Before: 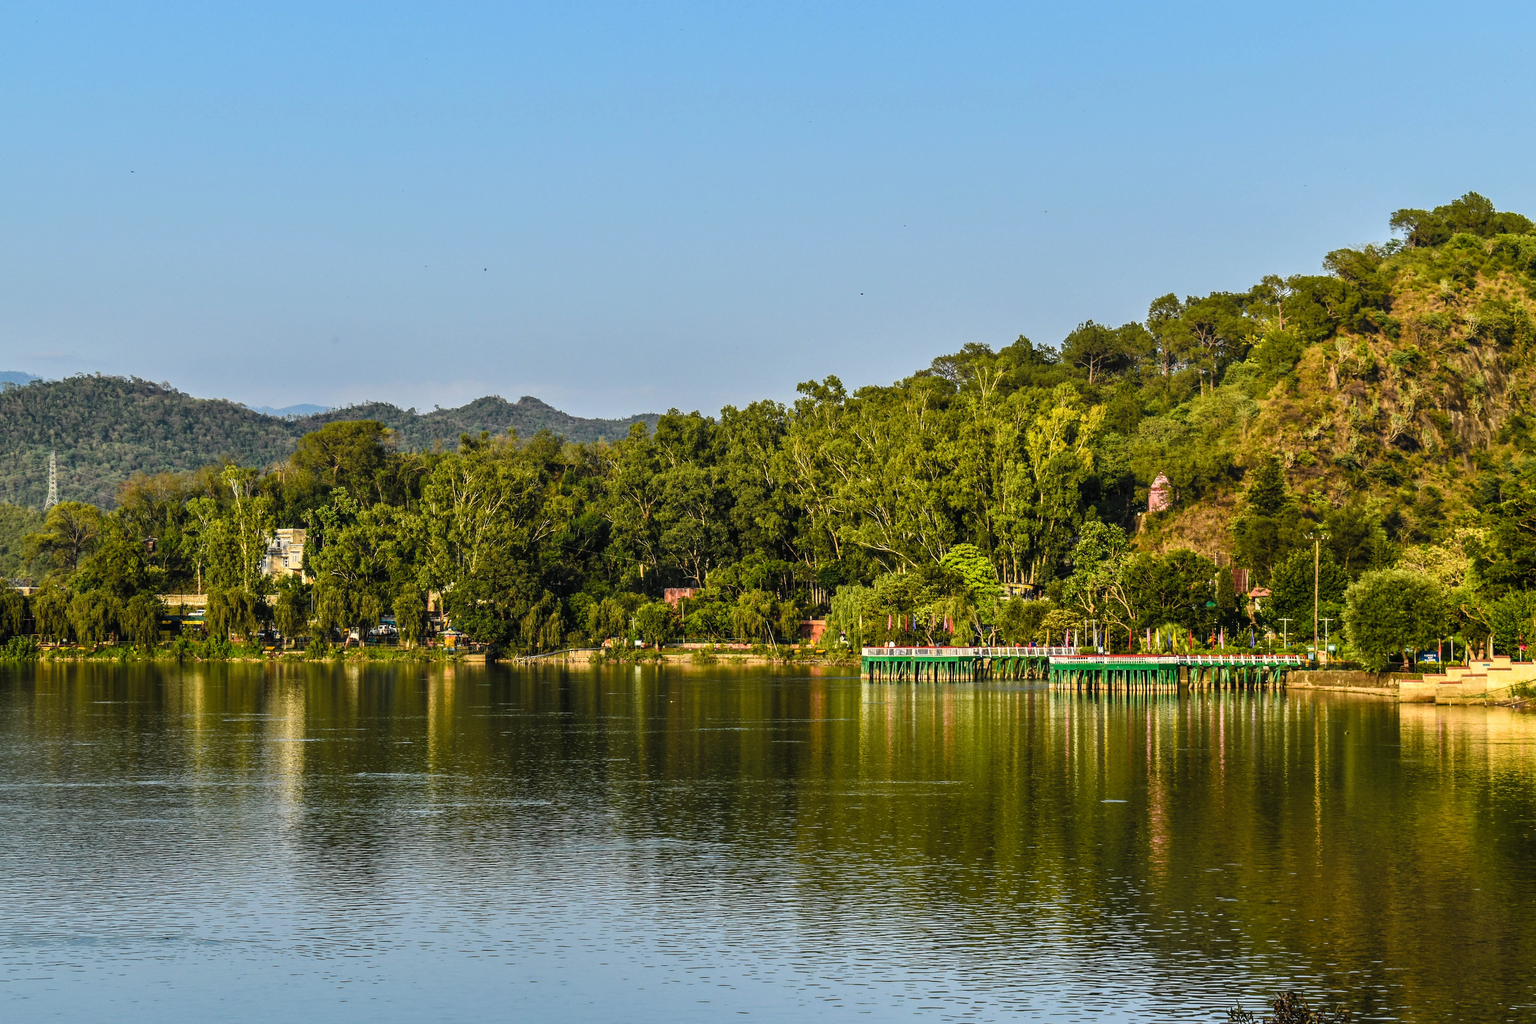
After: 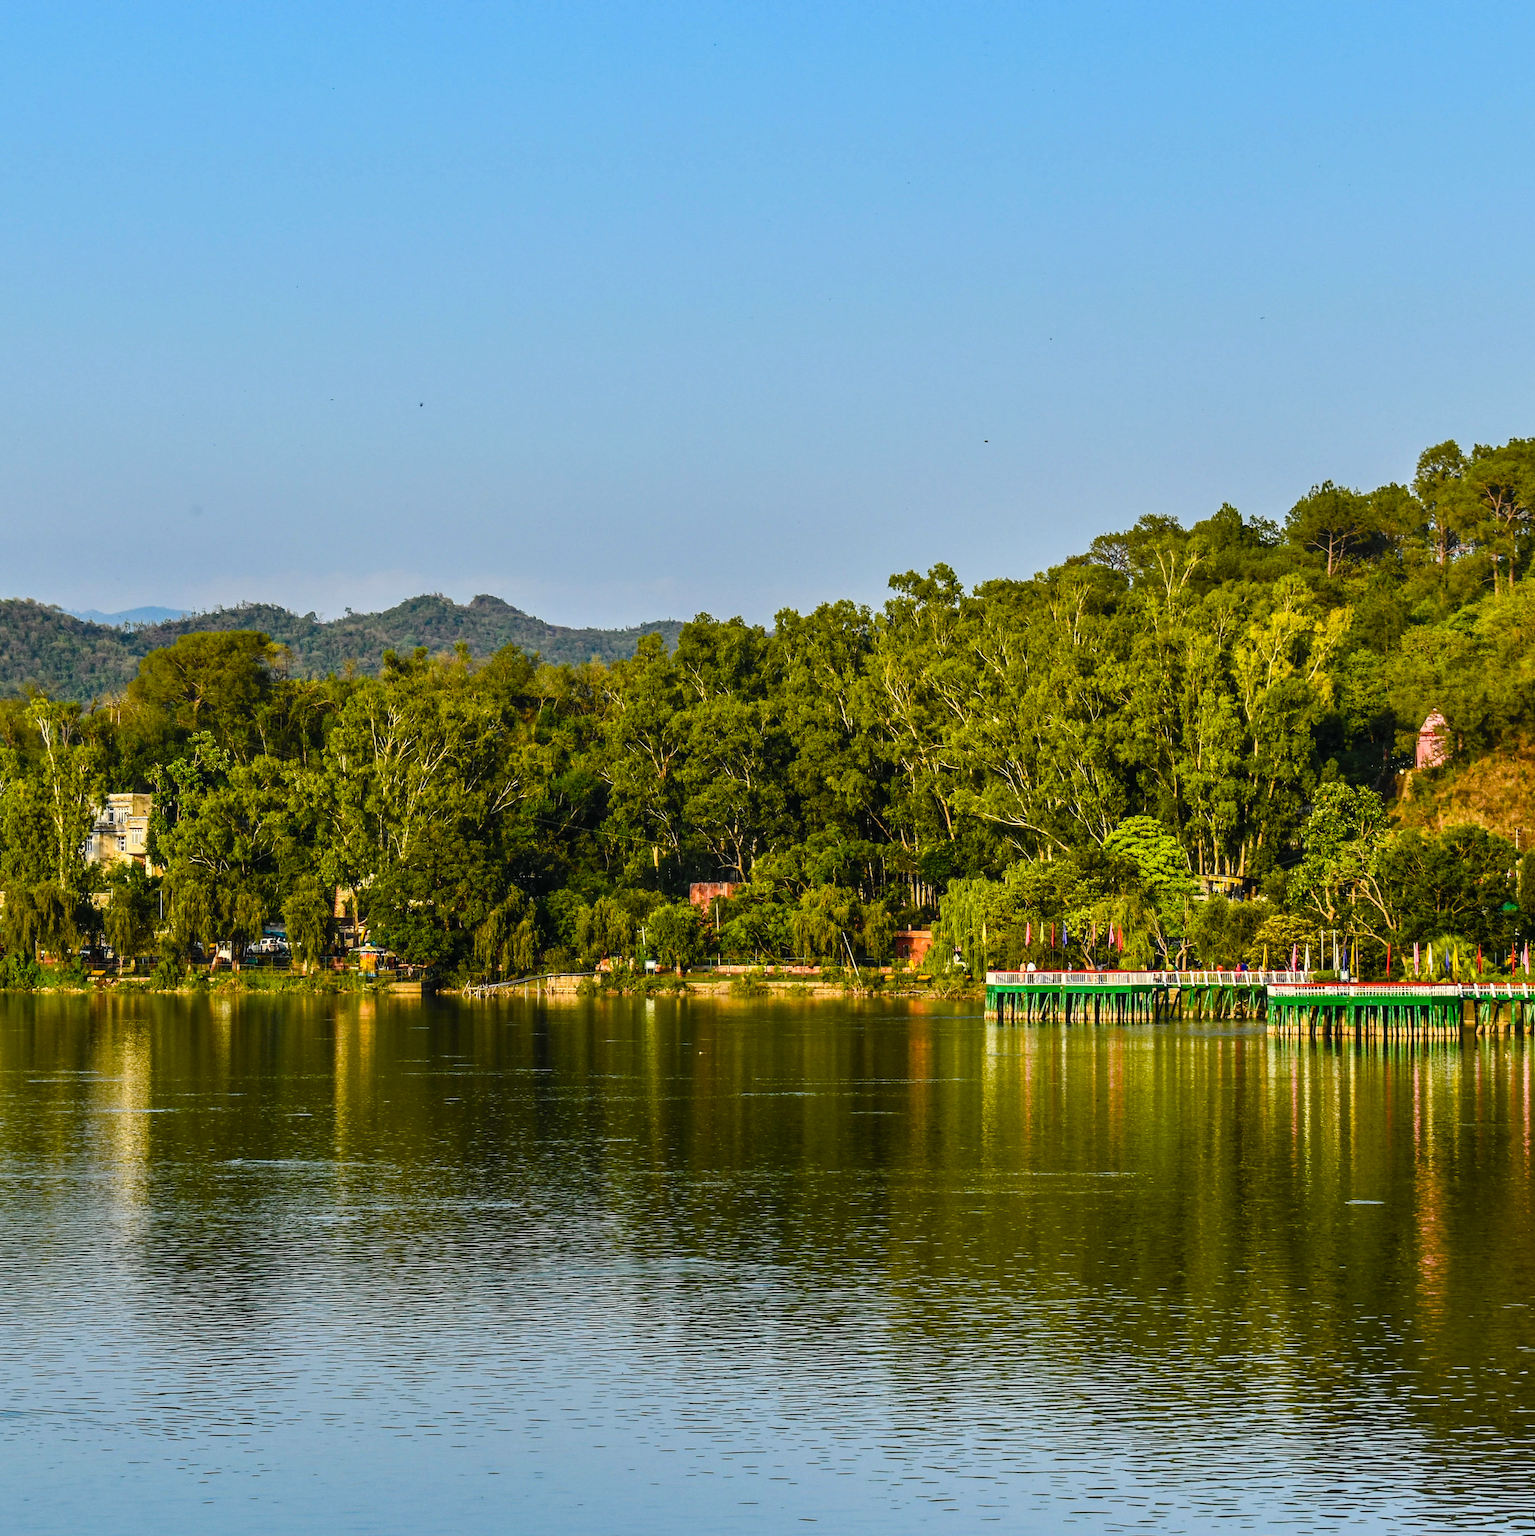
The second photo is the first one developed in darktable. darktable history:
color balance rgb: linear chroma grading › global chroma 15.454%, perceptual saturation grading › global saturation 20%, perceptual saturation grading › highlights -25.812%, perceptual saturation grading › shadows 24.399%
crop and rotate: left 13.356%, right 19.997%
